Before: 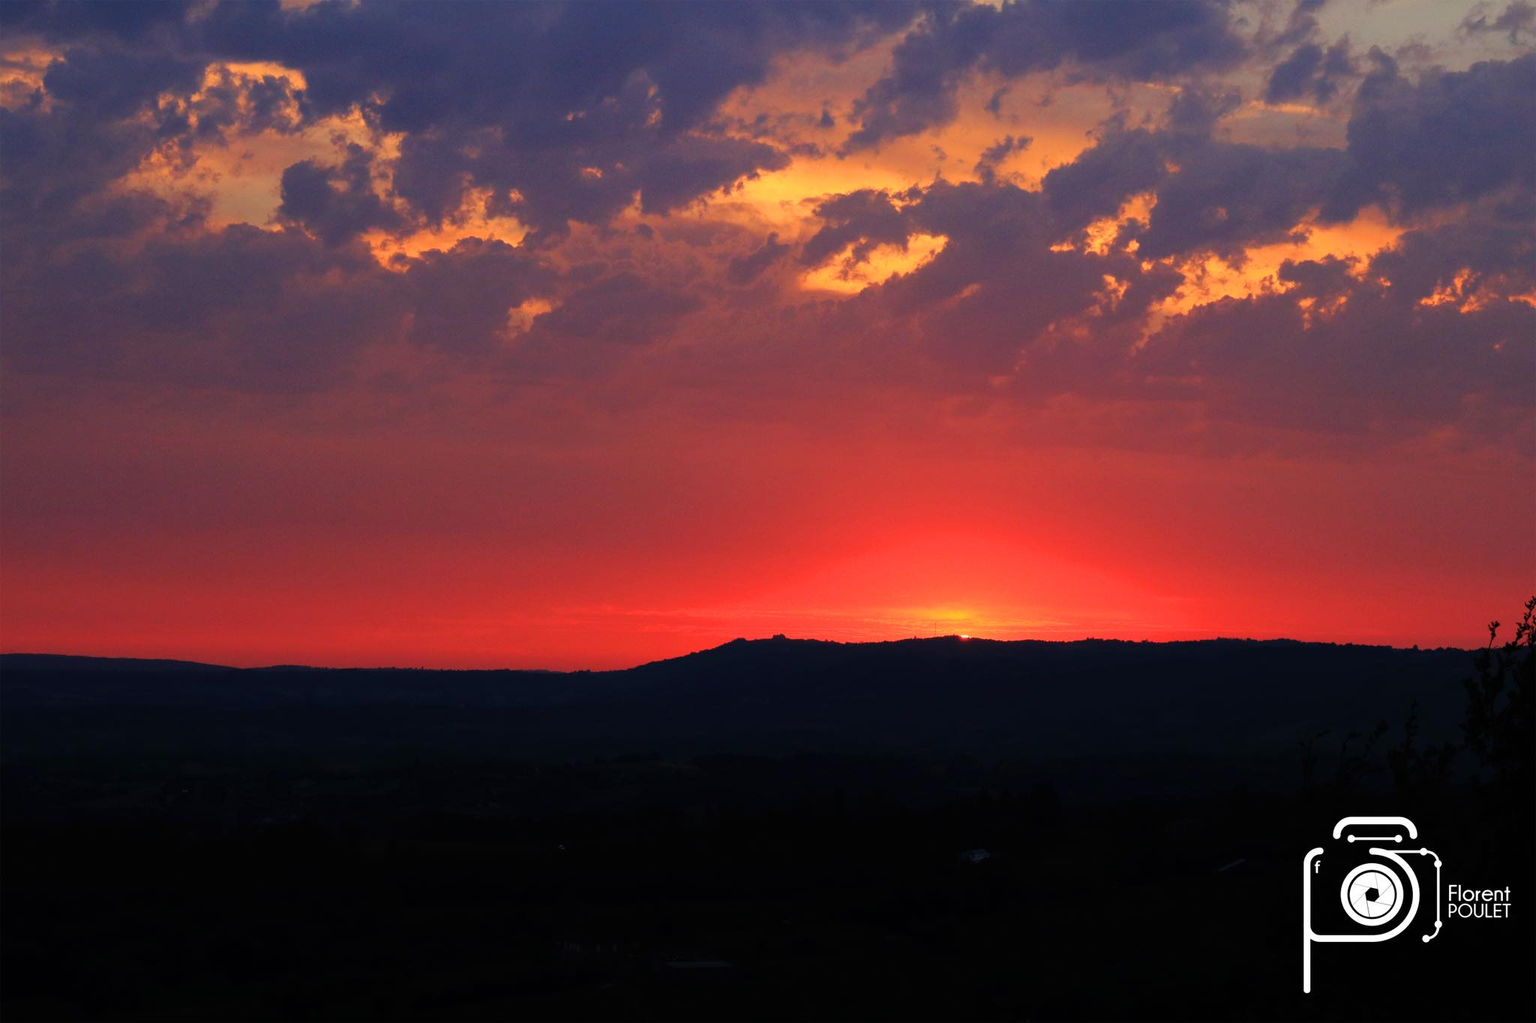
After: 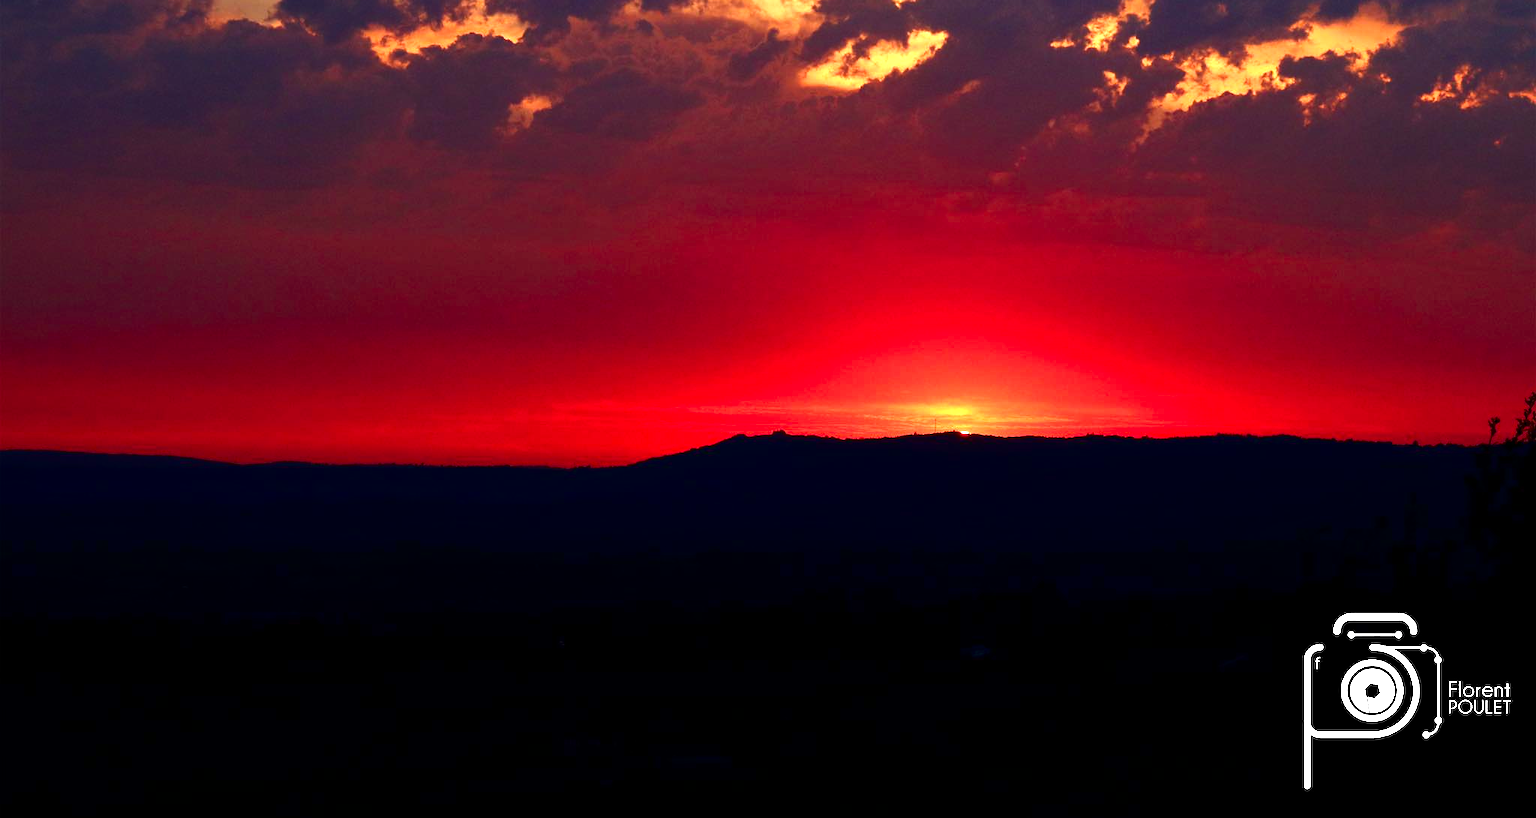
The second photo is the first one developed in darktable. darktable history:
exposure: exposure 1 EV, compensate highlight preservation false
contrast brightness saturation: brightness -0.52
shadows and highlights: shadows 20.91, highlights -82.73, soften with gaussian
crop and rotate: top 19.998%
